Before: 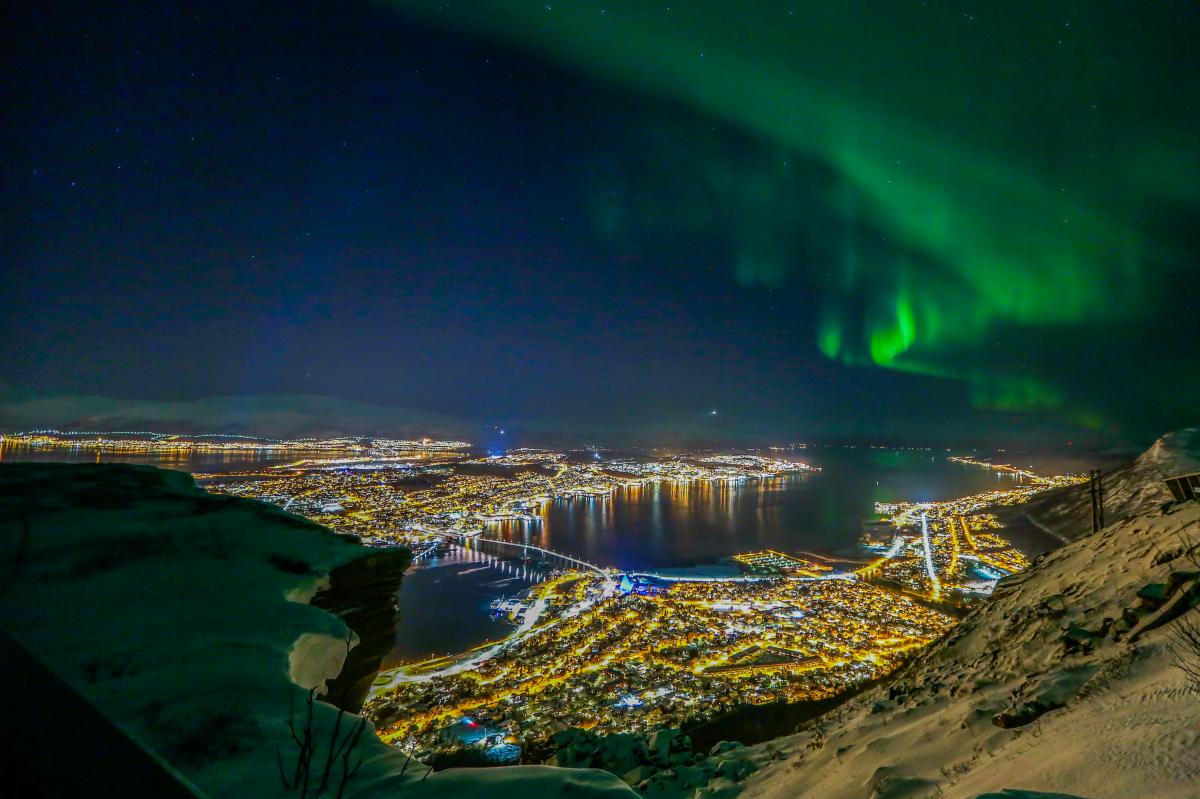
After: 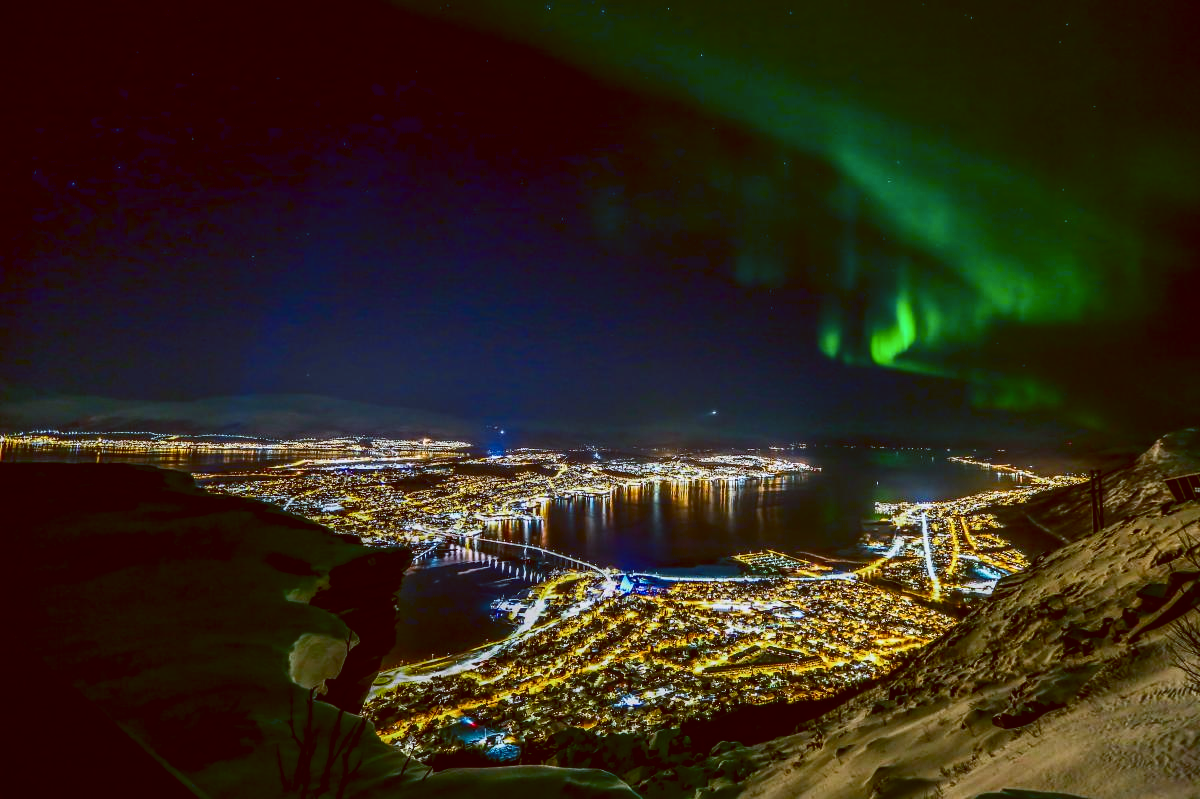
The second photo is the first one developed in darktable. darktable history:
exposure: compensate highlight preservation false
color balance: lift [1, 1.015, 1.004, 0.985], gamma [1, 0.958, 0.971, 1.042], gain [1, 0.956, 0.977, 1.044]
contrast brightness saturation: contrast 0.28
